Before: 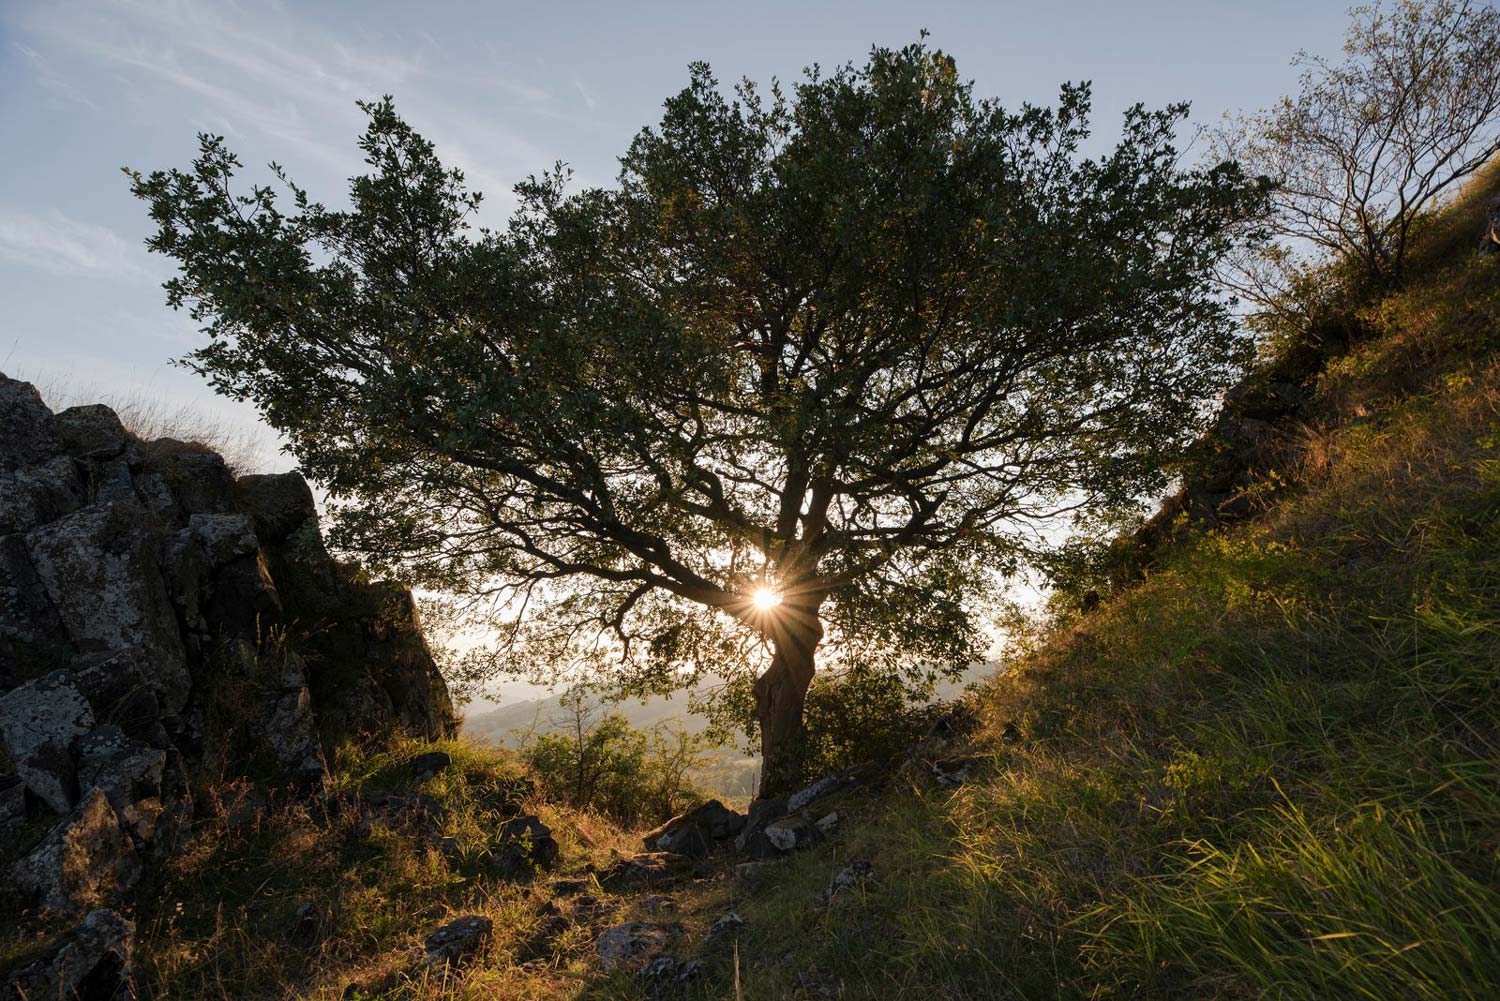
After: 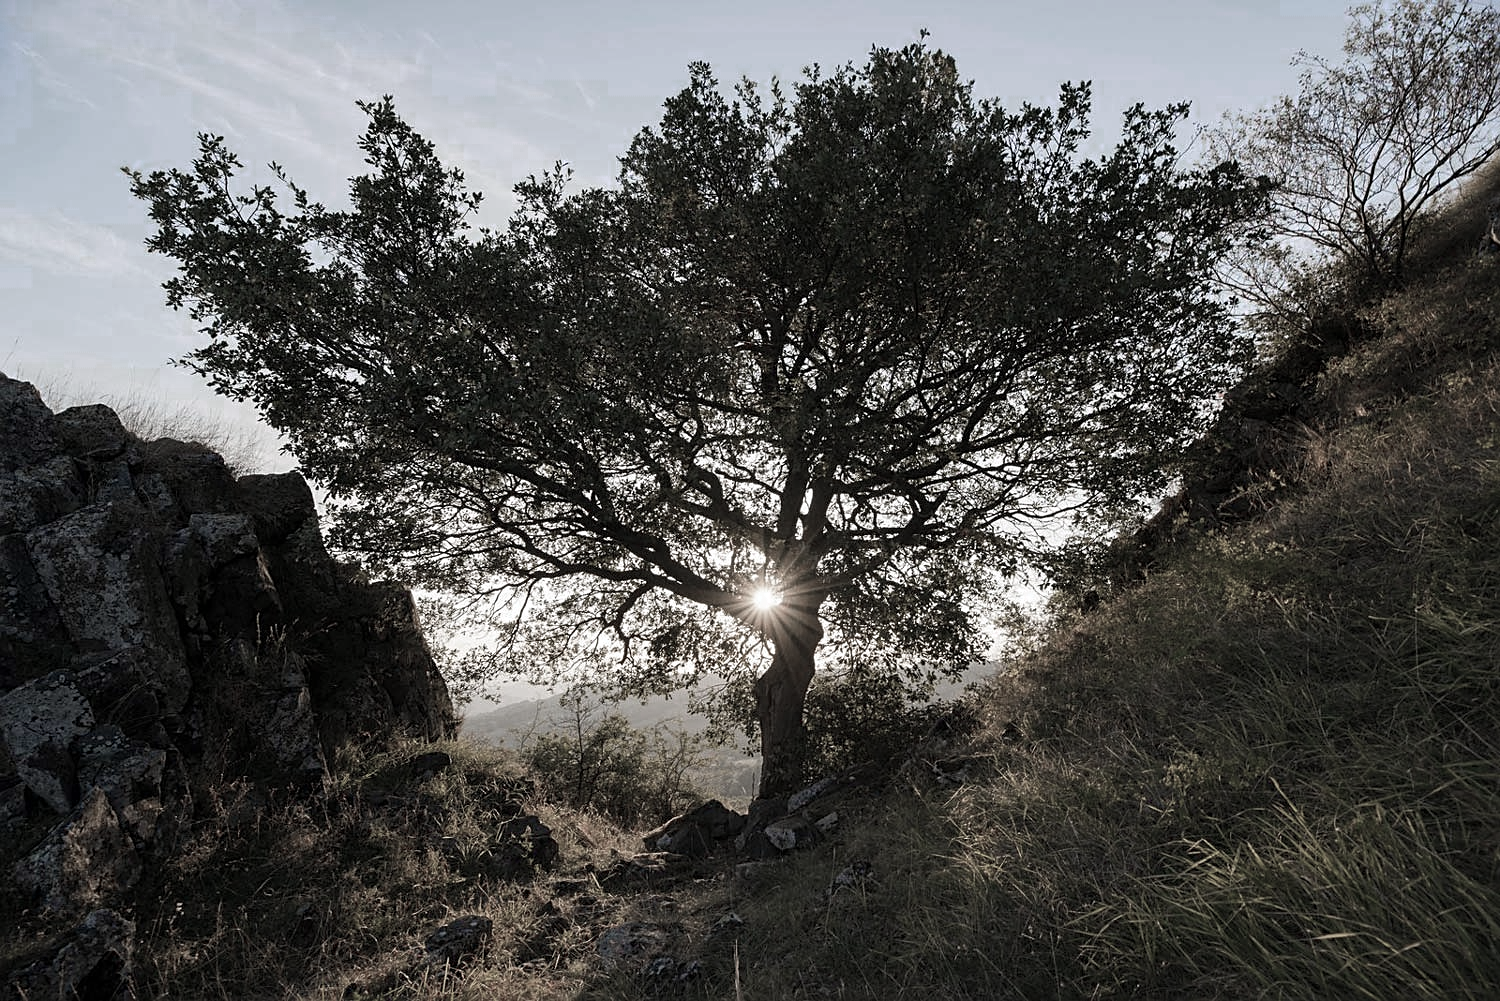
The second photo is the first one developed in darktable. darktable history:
color zones: curves: ch0 [(0, 0.613) (0.01, 0.613) (0.245, 0.448) (0.498, 0.529) (0.642, 0.665) (0.879, 0.777) (0.99, 0.613)]; ch1 [(0, 0.272) (0.219, 0.127) (0.724, 0.346)]
sharpen: on, module defaults
